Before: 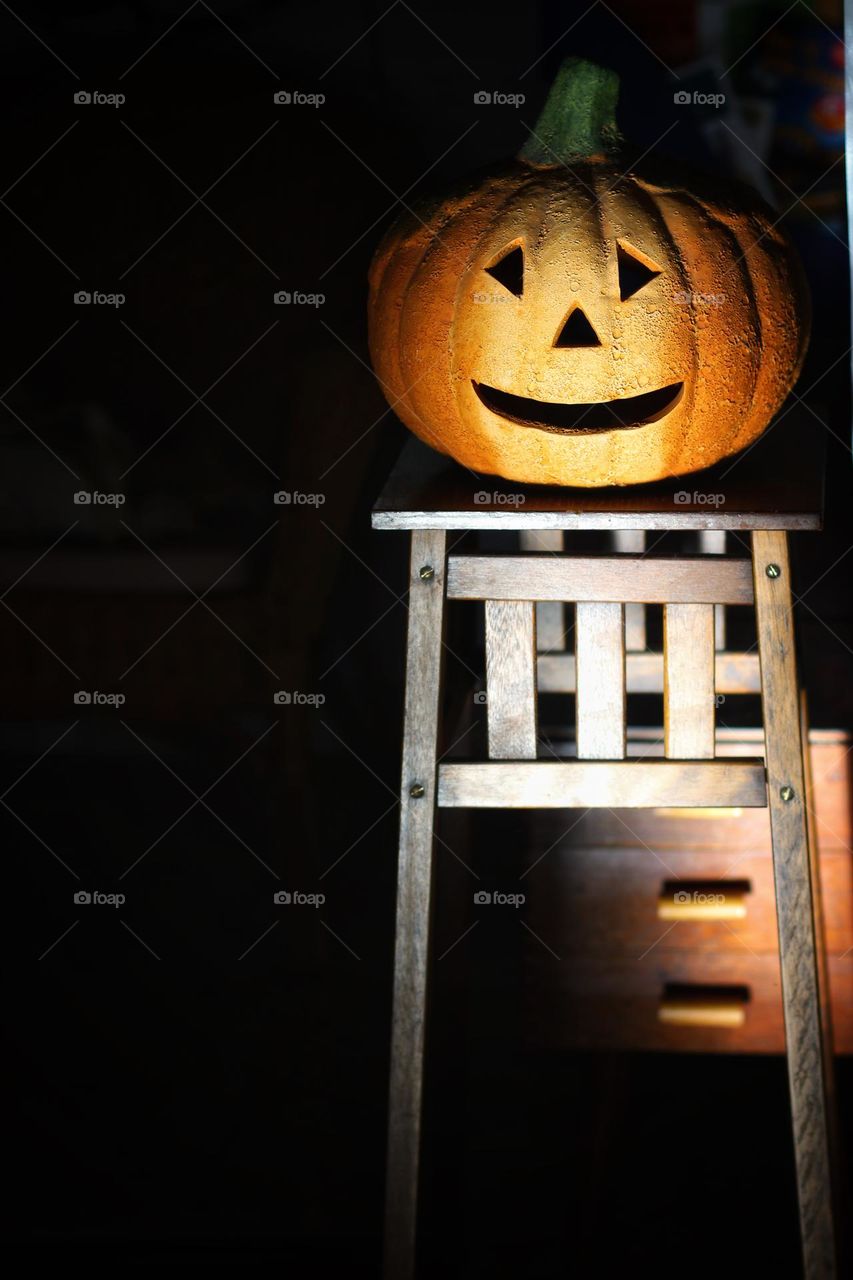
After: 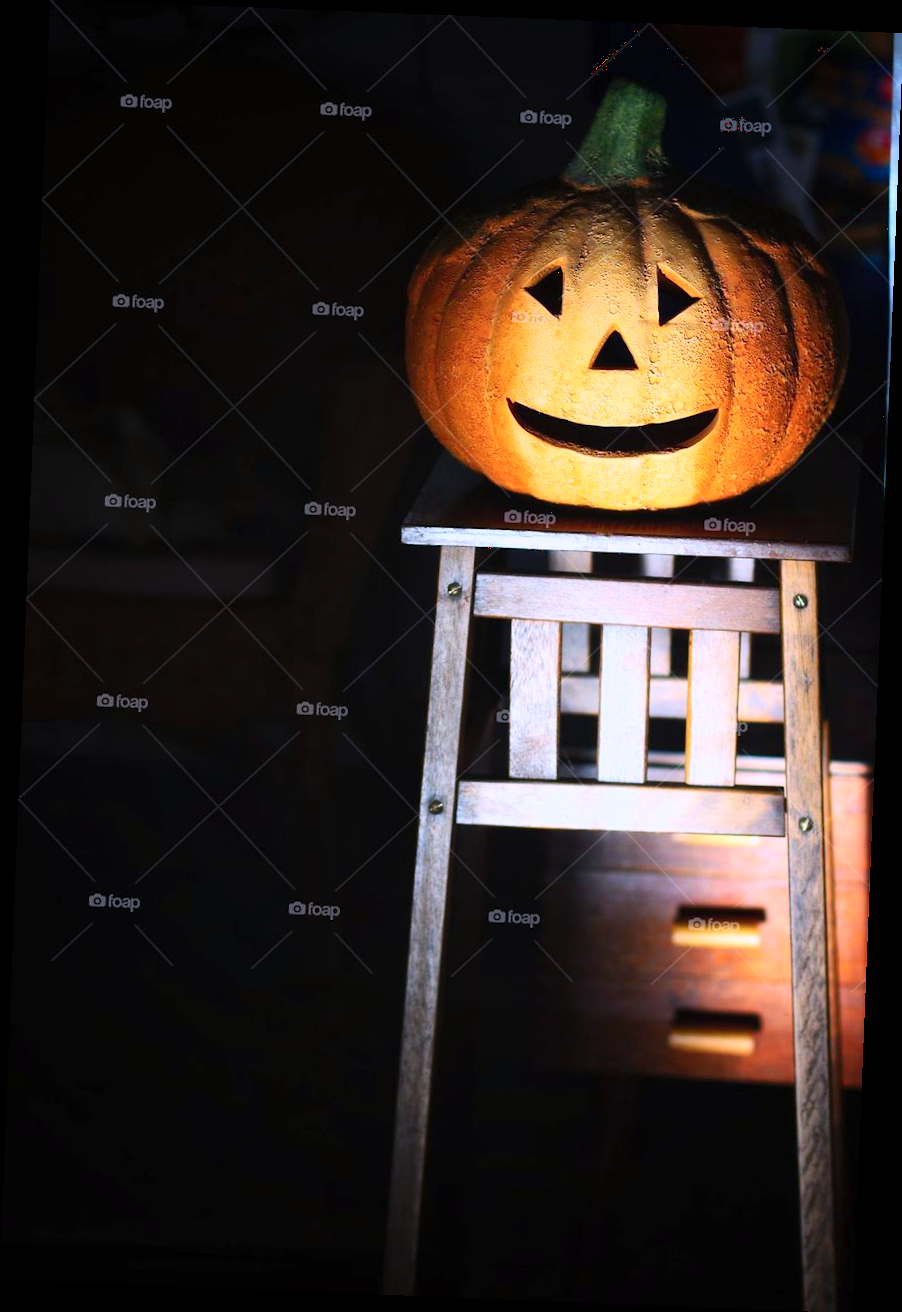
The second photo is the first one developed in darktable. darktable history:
rotate and perspective: rotation 2.27°, automatic cropping off
contrast brightness saturation: contrast 0.2, brightness 0.16, saturation 0.22
color calibration: output R [0.999, 0.026, -0.11, 0], output G [-0.019, 1.037, -0.099, 0], output B [0.022, -0.023, 0.902, 0], illuminant custom, x 0.367, y 0.392, temperature 4437.75 K, clip negative RGB from gamut false
